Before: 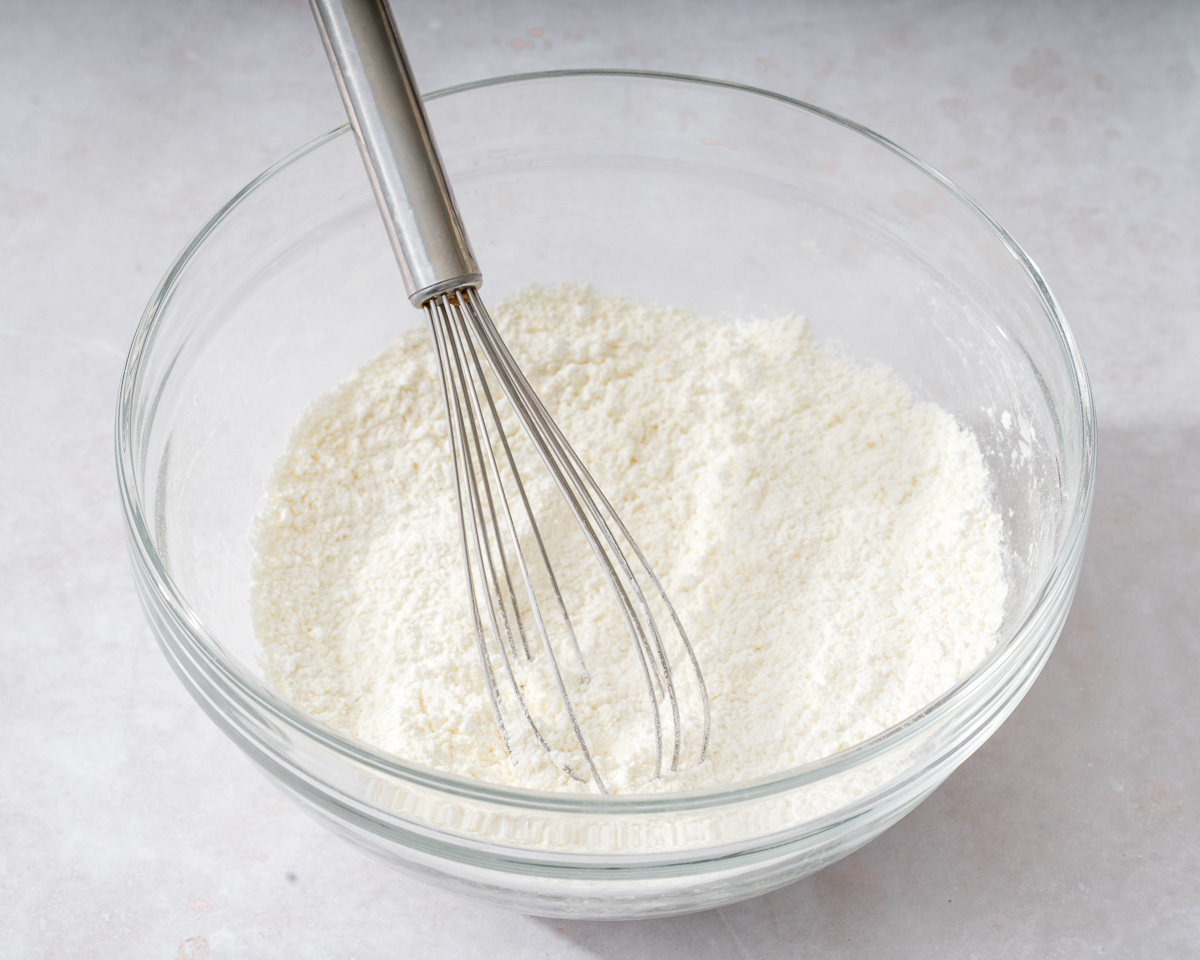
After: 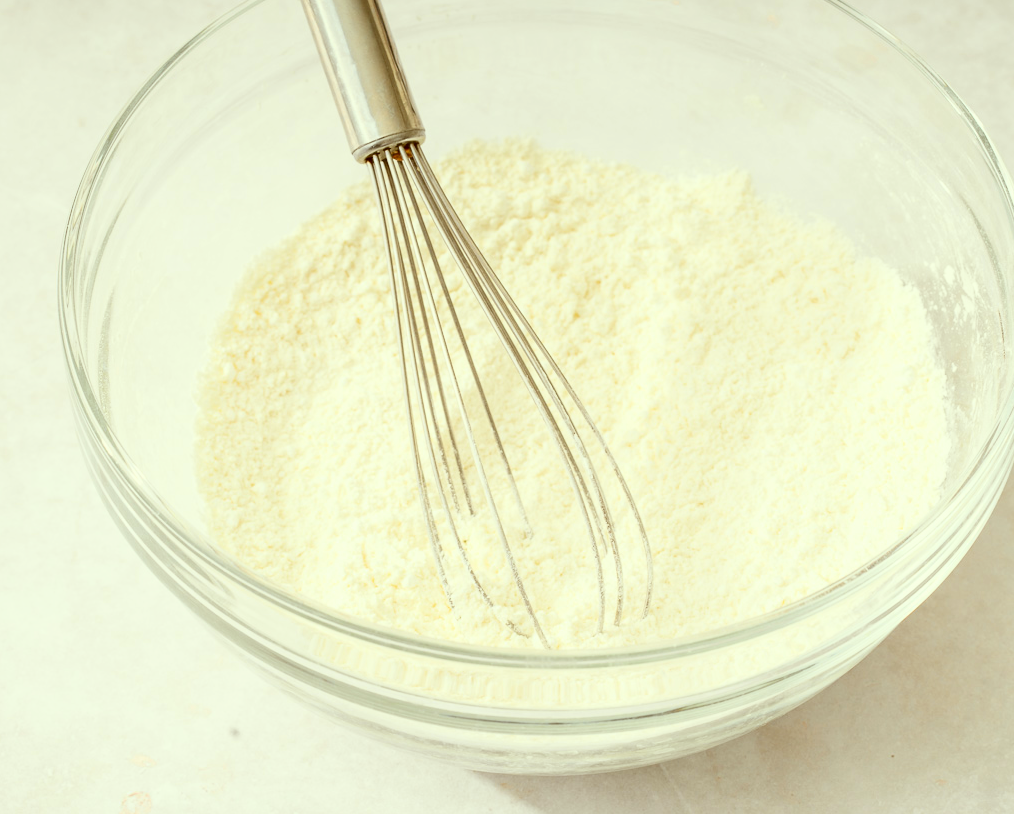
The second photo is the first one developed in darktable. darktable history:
color correction: highlights a* -6.16, highlights b* 9.5, shadows a* 10.77, shadows b* 23.6
crop and rotate: left 4.768%, top 15.152%, right 10.716%
tone curve: curves: ch0 [(0, 0.023) (0.087, 0.065) (0.184, 0.168) (0.45, 0.54) (0.57, 0.683) (0.722, 0.825) (0.877, 0.948) (1, 1)]; ch1 [(0, 0) (0.388, 0.369) (0.447, 0.447) (0.505, 0.5) (0.534, 0.528) (0.573, 0.583) (0.663, 0.68) (1, 1)]; ch2 [(0, 0) (0.314, 0.223) (0.427, 0.405) (0.492, 0.505) (0.531, 0.55) (0.589, 0.599) (1, 1)], color space Lab, independent channels, preserve colors none
exposure: compensate highlight preservation false
